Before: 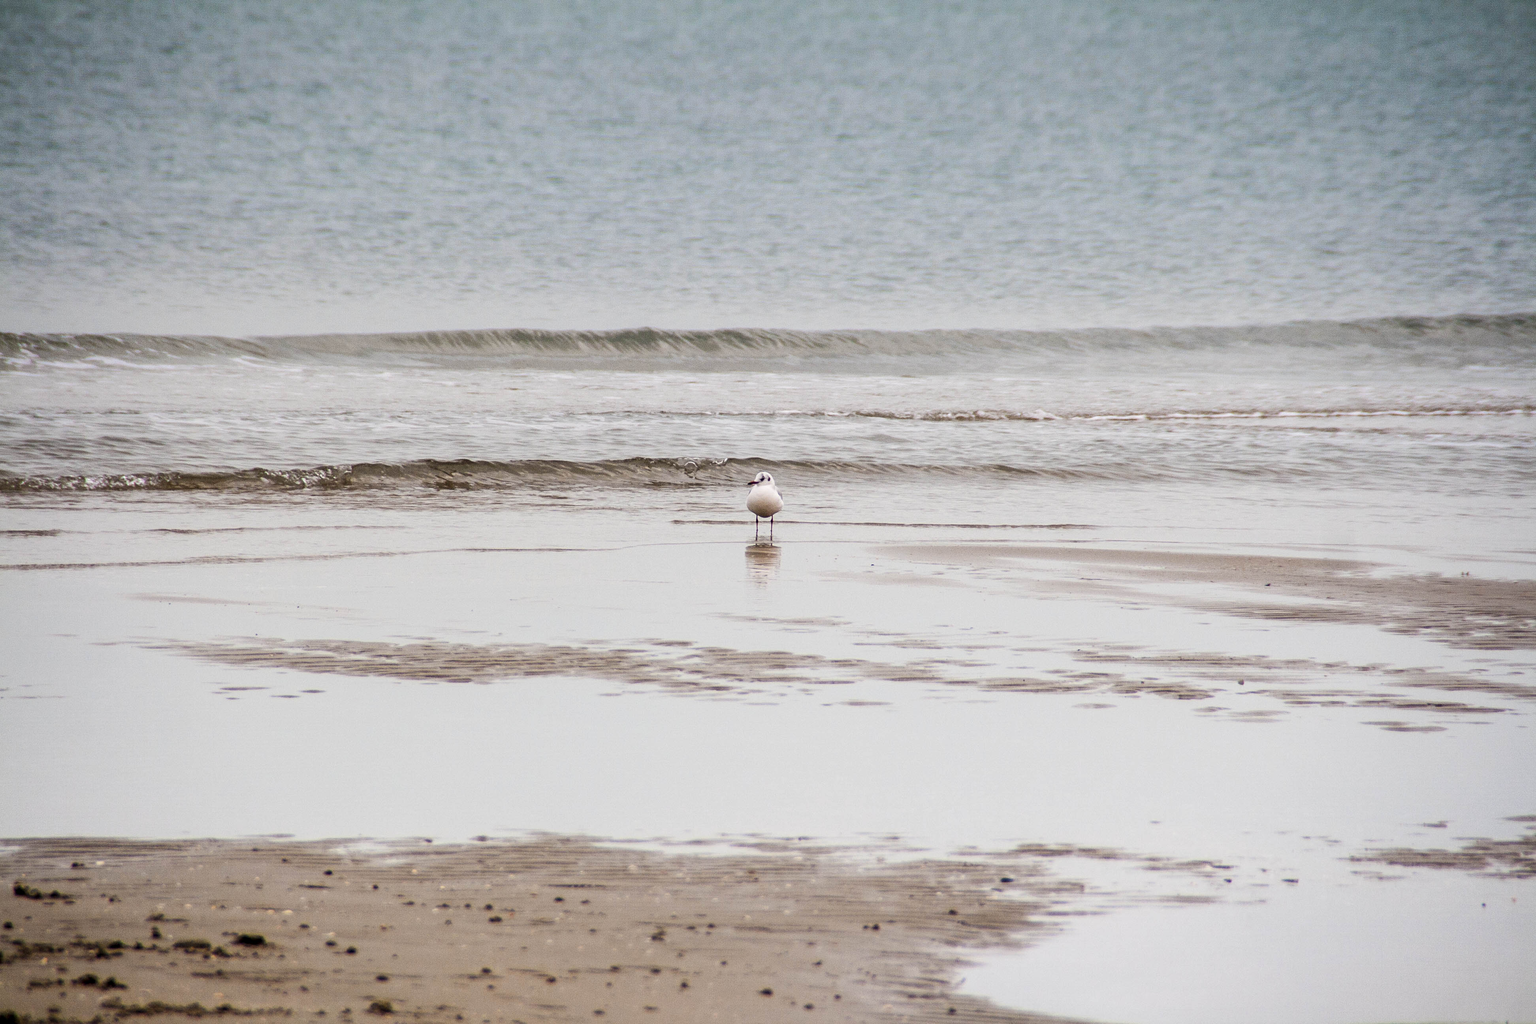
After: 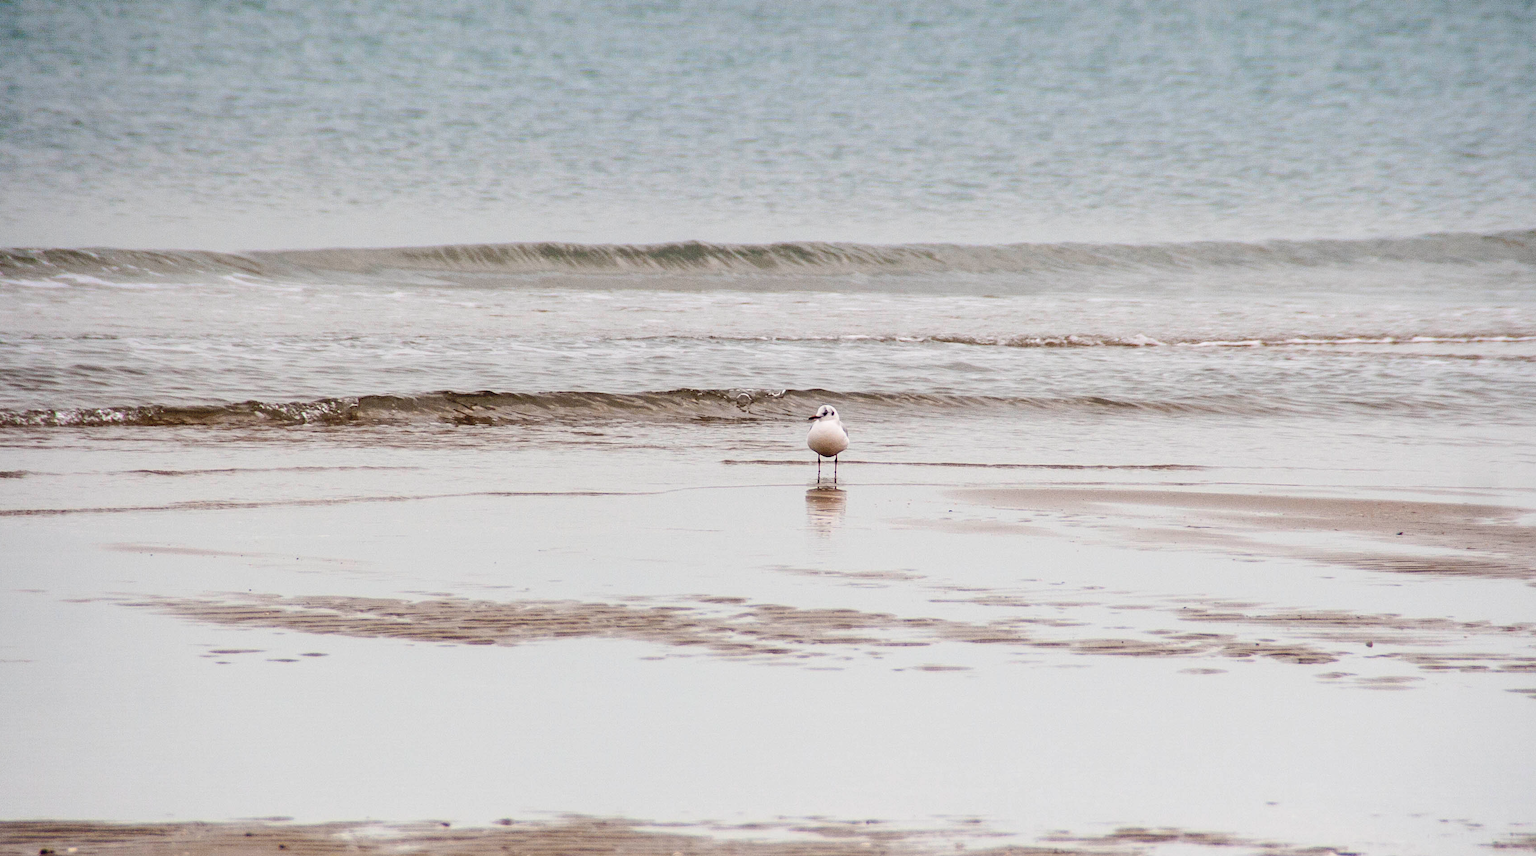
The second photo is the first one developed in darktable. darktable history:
crop and rotate: left 2.425%, top 11.305%, right 9.6%, bottom 15.08%
tone curve: curves: ch0 [(0, 0) (0.003, 0.004) (0.011, 0.005) (0.025, 0.014) (0.044, 0.037) (0.069, 0.059) (0.1, 0.096) (0.136, 0.116) (0.177, 0.133) (0.224, 0.177) (0.277, 0.255) (0.335, 0.319) (0.399, 0.385) (0.468, 0.457) (0.543, 0.545) (0.623, 0.621) (0.709, 0.705) (0.801, 0.801) (0.898, 0.901) (1, 1)], preserve colors none
